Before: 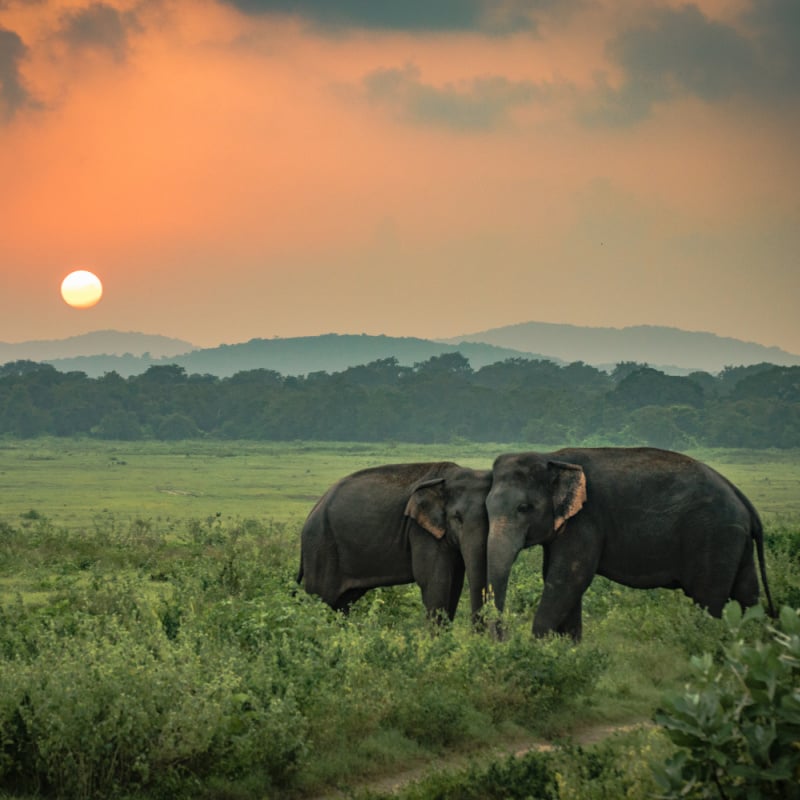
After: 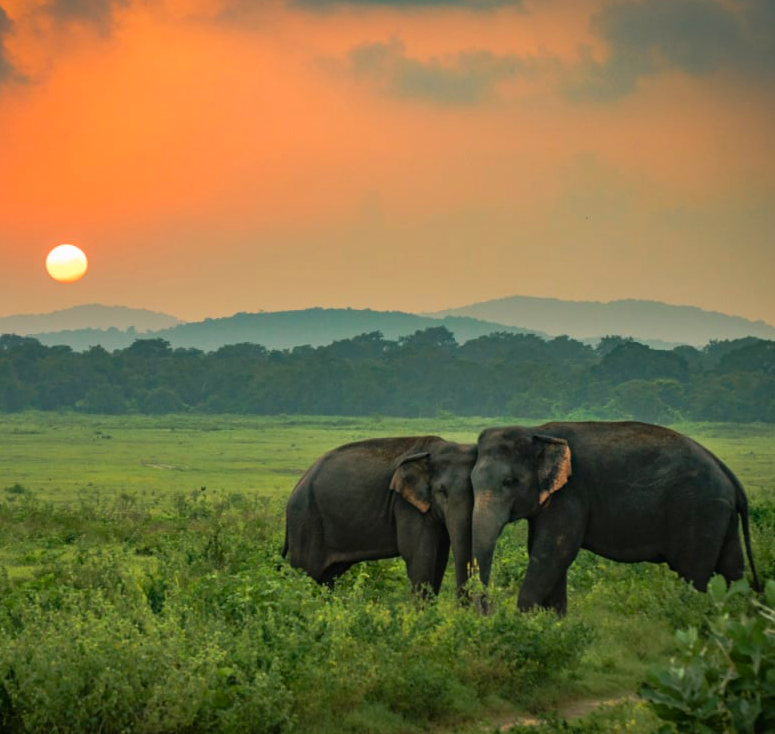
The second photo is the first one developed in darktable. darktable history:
contrast brightness saturation: brightness -0.02, saturation 0.35
crop: left 1.964%, top 3.251%, right 1.122%, bottom 4.933%
